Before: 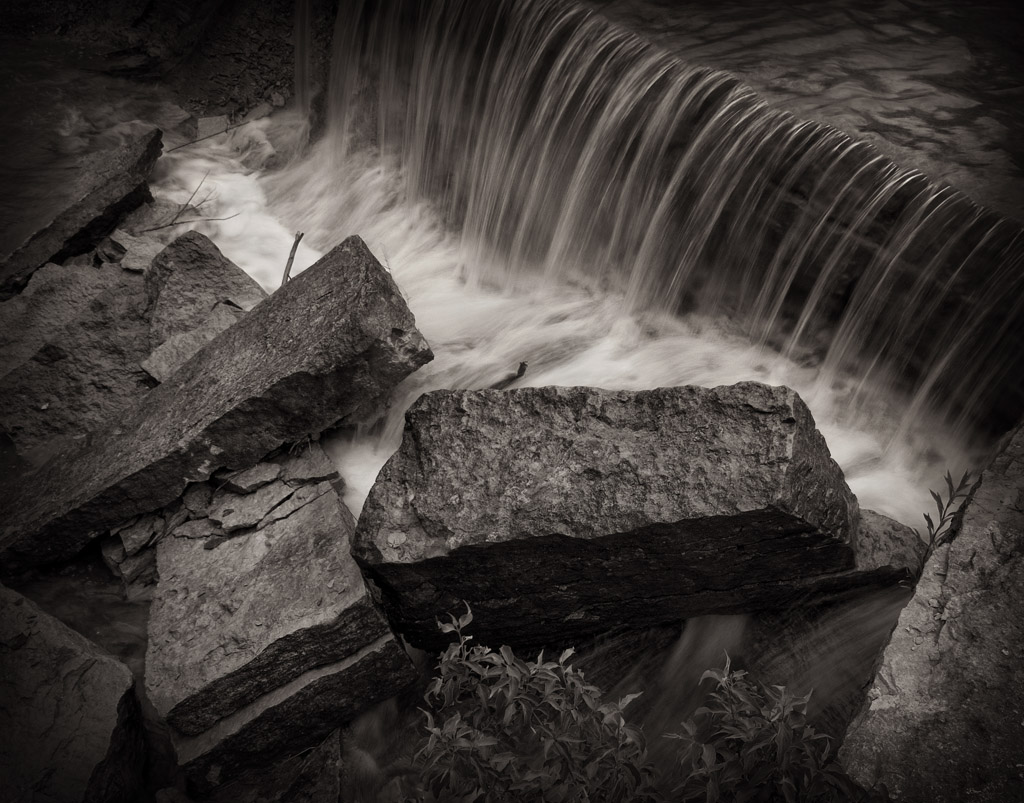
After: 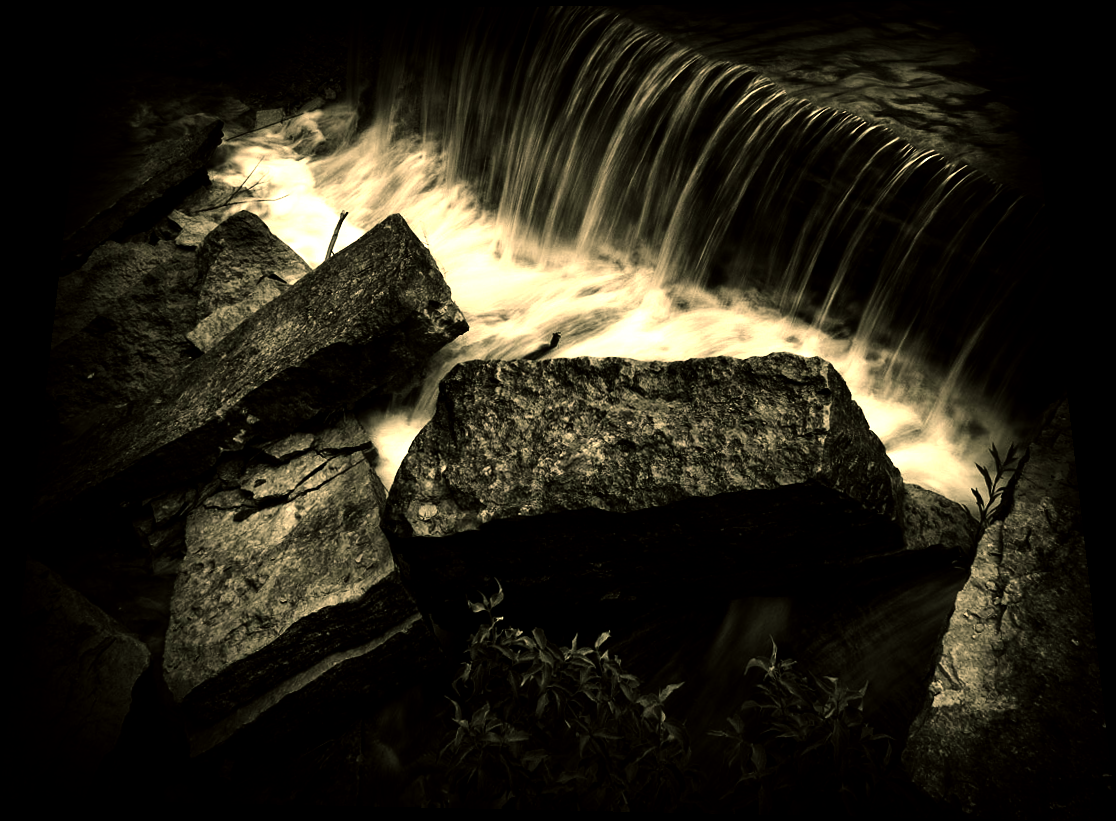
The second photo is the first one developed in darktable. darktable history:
rotate and perspective: rotation 0.128°, lens shift (vertical) -0.181, lens shift (horizontal) -0.044, shear 0.001, automatic cropping off
color balance: mode lift, gamma, gain (sRGB), lift [1.014, 0.966, 0.918, 0.87], gamma [0.86, 0.734, 0.918, 0.976], gain [1.063, 1.13, 1.063, 0.86]
tone equalizer: -8 EV -1.08 EV, -7 EV -1.01 EV, -6 EV -0.867 EV, -5 EV -0.578 EV, -3 EV 0.578 EV, -2 EV 0.867 EV, -1 EV 1.01 EV, +0 EV 1.08 EV, edges refinement/feathering 500, mask exposure compensation -1.57 EV, preserve details no
